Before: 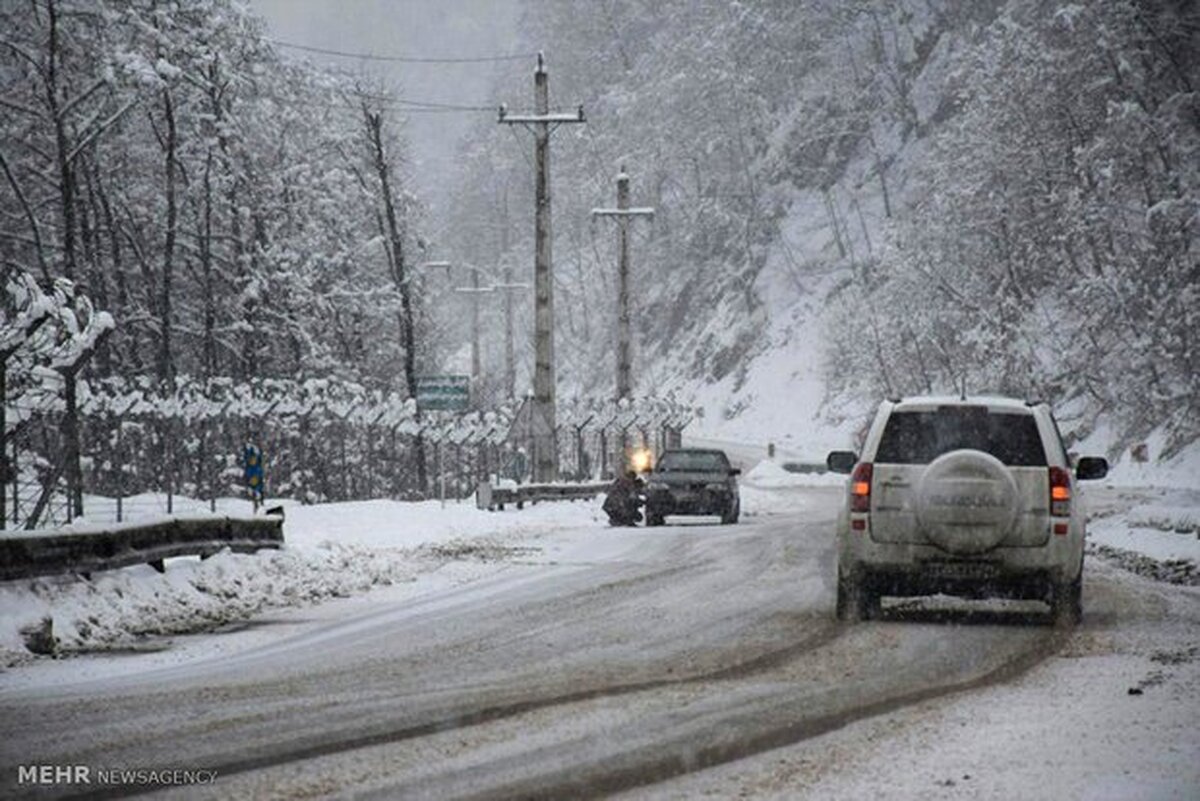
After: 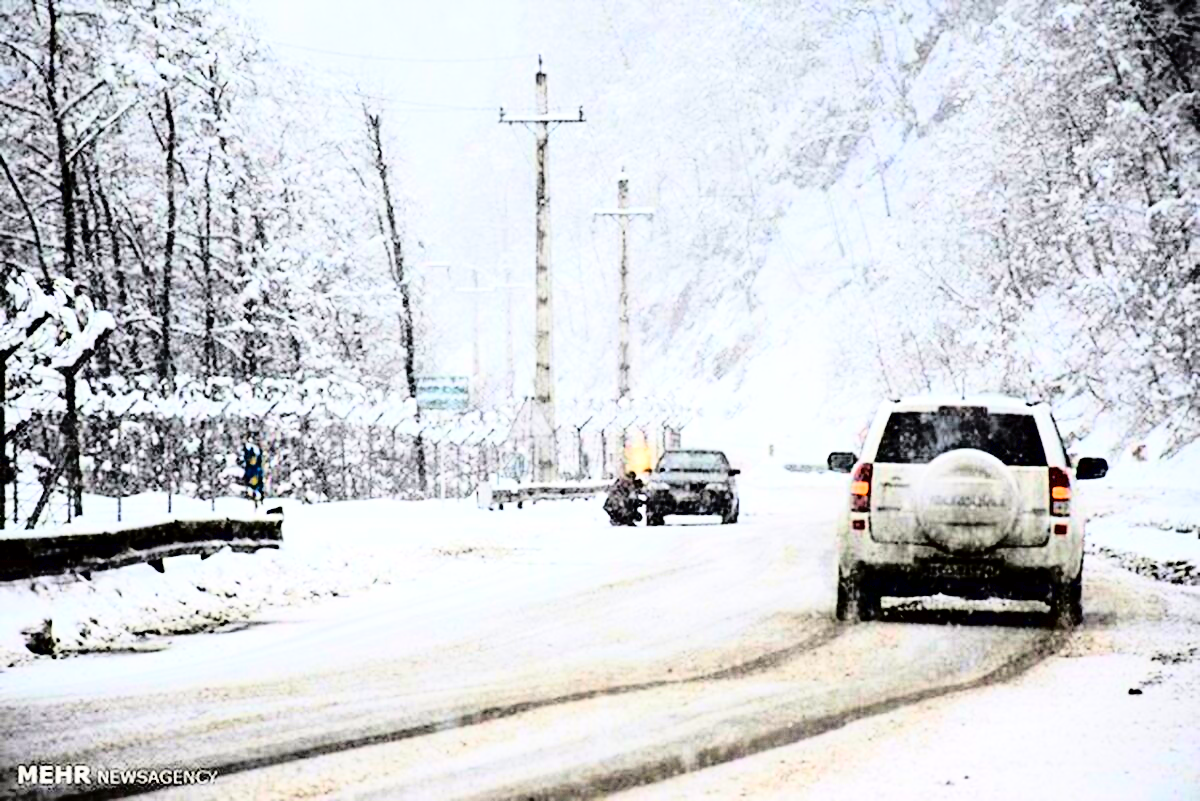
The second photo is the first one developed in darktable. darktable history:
tone curve: curves: ch0 [(0, 0) (0.058, 0.039) (0.168, 0.123) (0.282, 0.327) (0.45, 0.534) (0.676, 0.751) (0.89, 0.919) (1, 1)]; ch1 [(0, 0) (0.094, 0.081) (0.285, 0.299) (0.385, 0.403) (0.447, 0.455) (0.495, 0.496) (0.544, 0.552) (0.589, 0.612) (0.722, 0.728) (1, 1)]; ch2 [(0, 0) (0.257, 0.217) (0.43, 0.421) (0.498, 0.507) (0.531, 0.544) (0.56, 0.579) (0.625, 0.66) (1, 1)], color space Lab, independent channels, preserve colors none
exposure: black level correction 0.012, exposure 0.7 EV, compensate exposure bias true, compensate highlight preservation false
rgb curve: curves: ch0 [(0, 0) (0.21, 0.15) (0.24, 0.21) (0.5, 0.75) (0.75, 0.96) (0.89, 0.99) (1, 1)]; ch1 [(0, 0.02) (0.21, 0.13) (0.25, 0.2) (0.5, 0.67) (0.75, 0.9) (0.89, 0.97) (1, 1)]; ch2 [(0, 0.02) (0.21, 0.13) (0.25, 0.2) (0.5, 0.67) (0.75, 0.9) (0.89, 0.97) (1, 1)], compensate middle gray true
